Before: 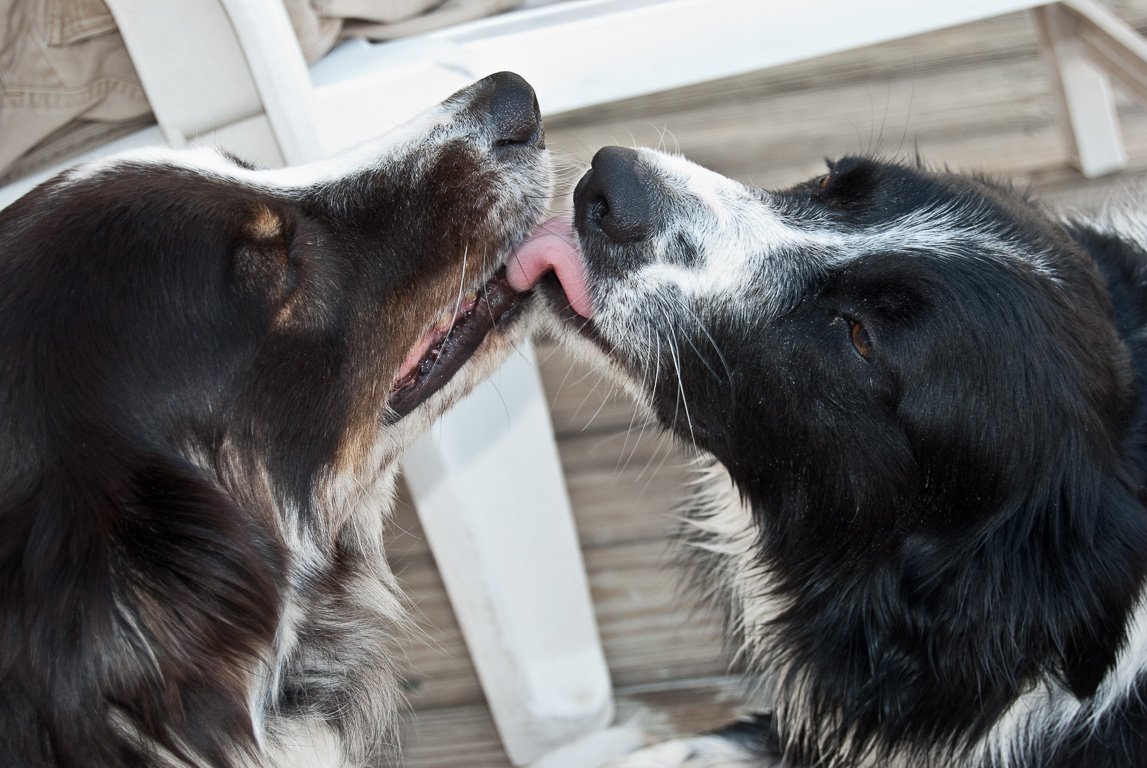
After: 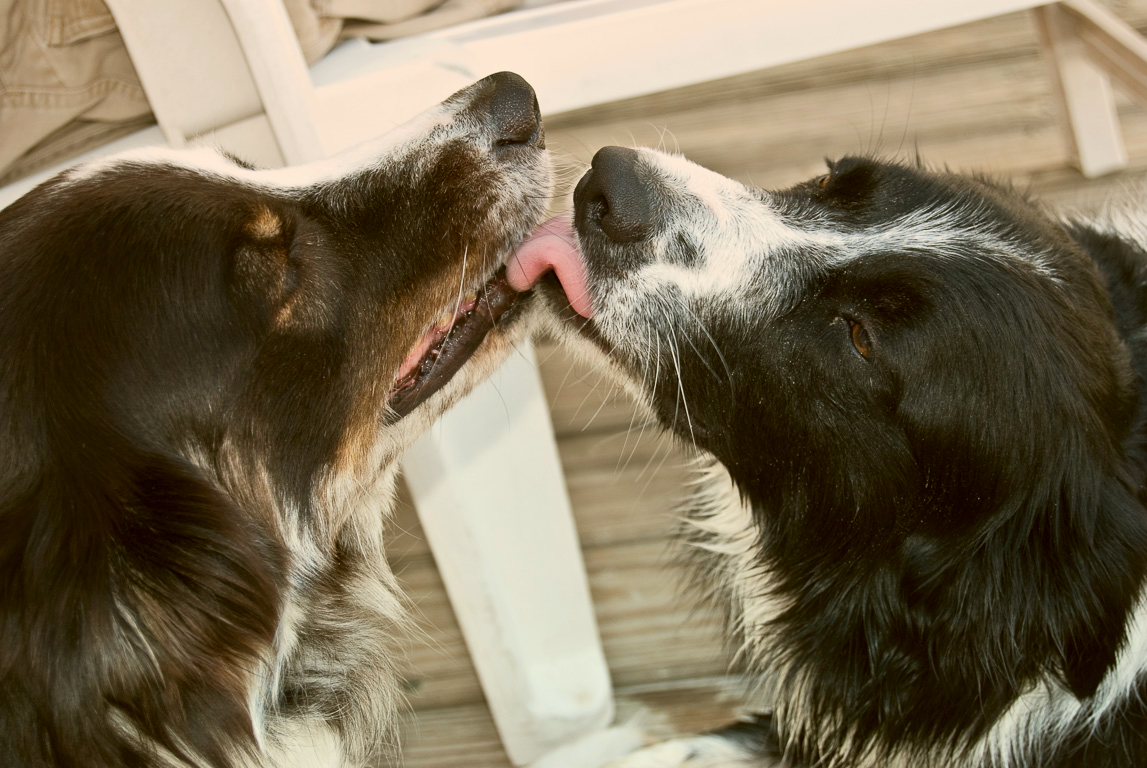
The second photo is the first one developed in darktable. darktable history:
color correction: highlights a* -1.43, highlights b* 10.12, shadows a* 0.395, shadows b* 19.35
contrast brightness saturation: contrast 0.07, brightness 0.08, saturation 0.18
graduated density: density 0.38 EV, hardness 21%, rotation -6.11°, saturation 32%
